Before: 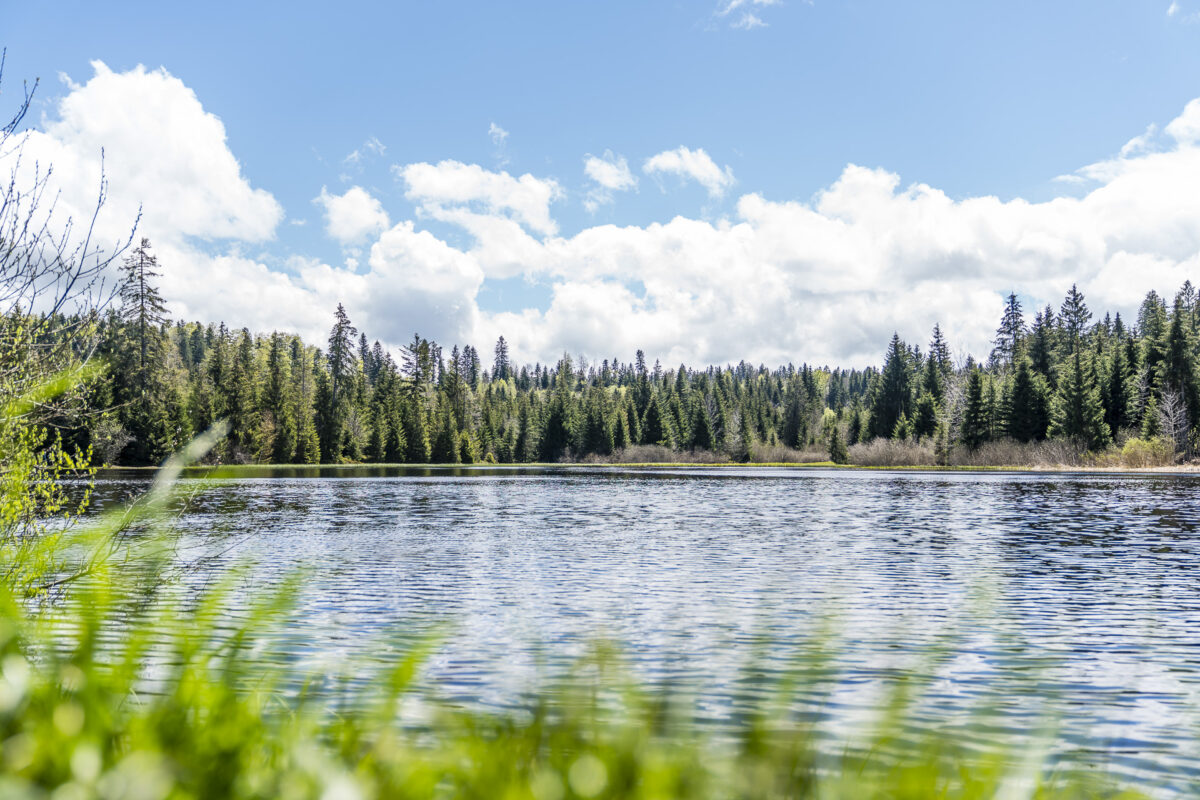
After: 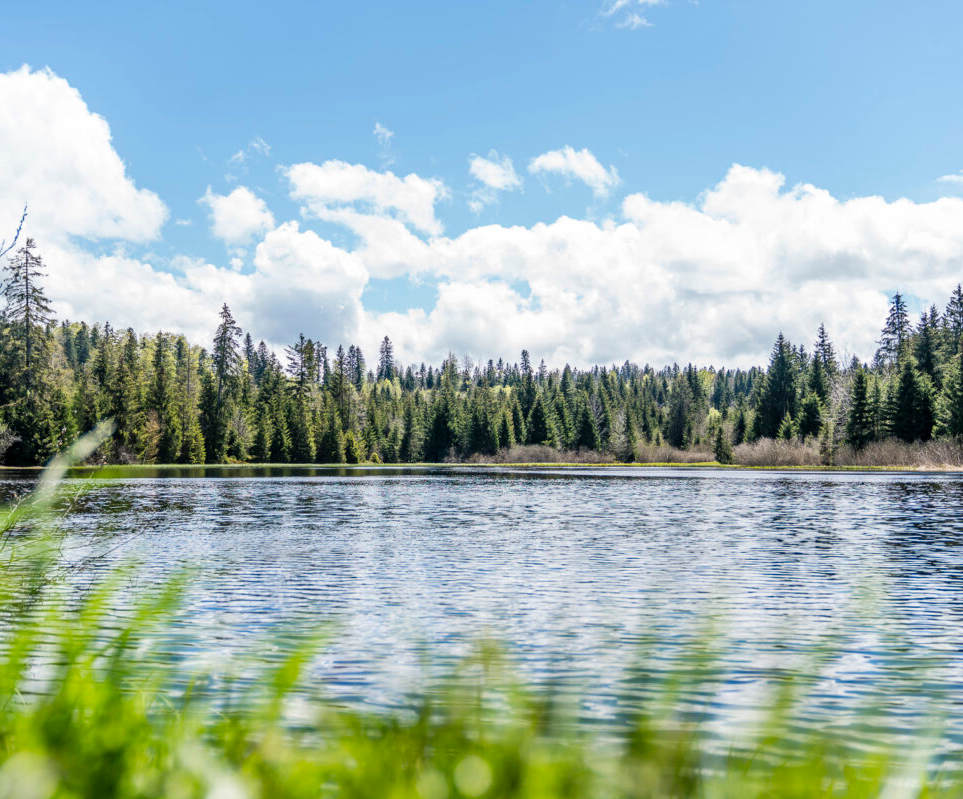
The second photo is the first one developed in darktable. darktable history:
crop and rotate: left 9.587%, right 10.161%
